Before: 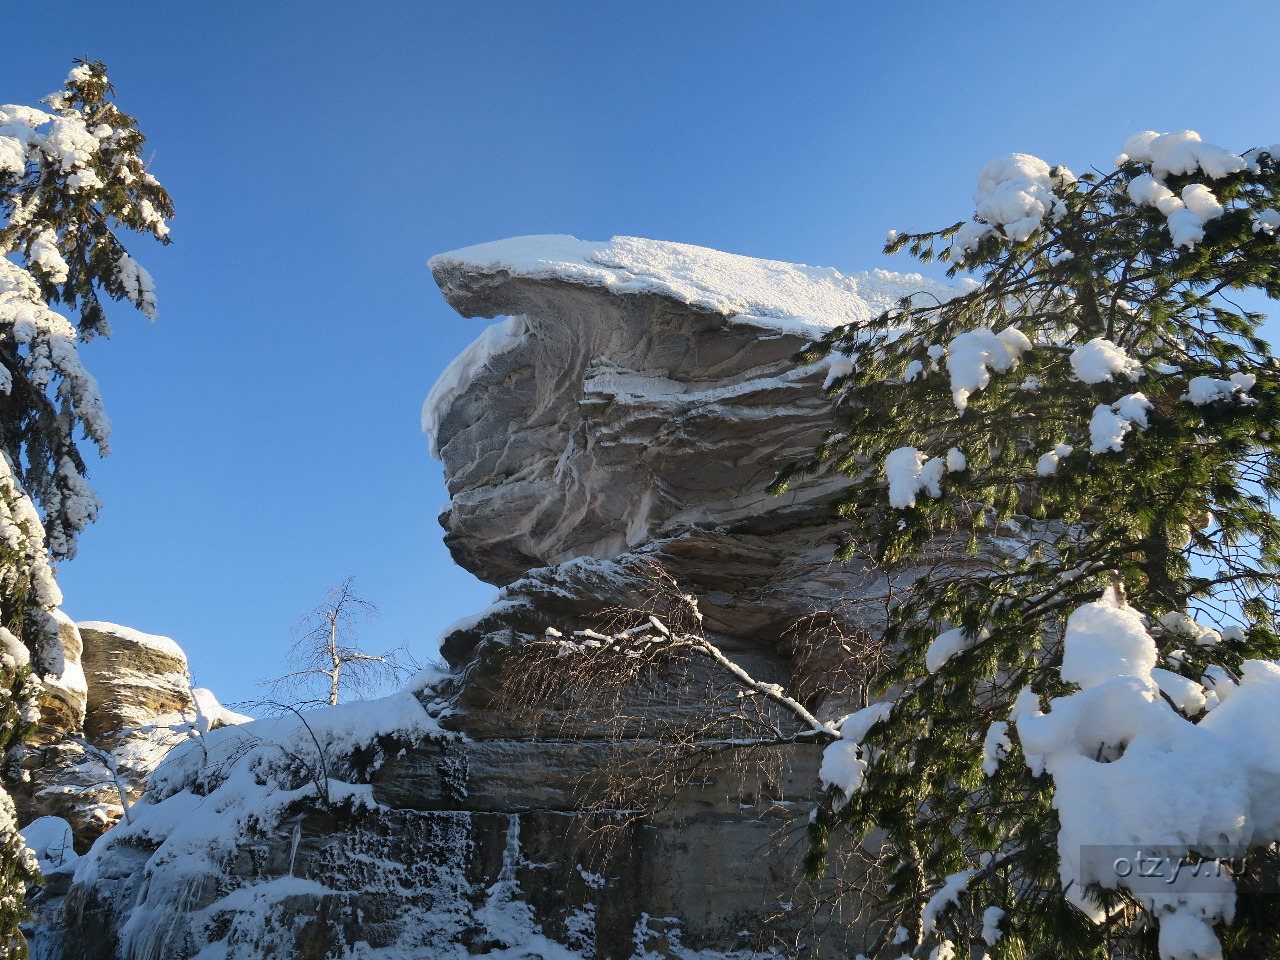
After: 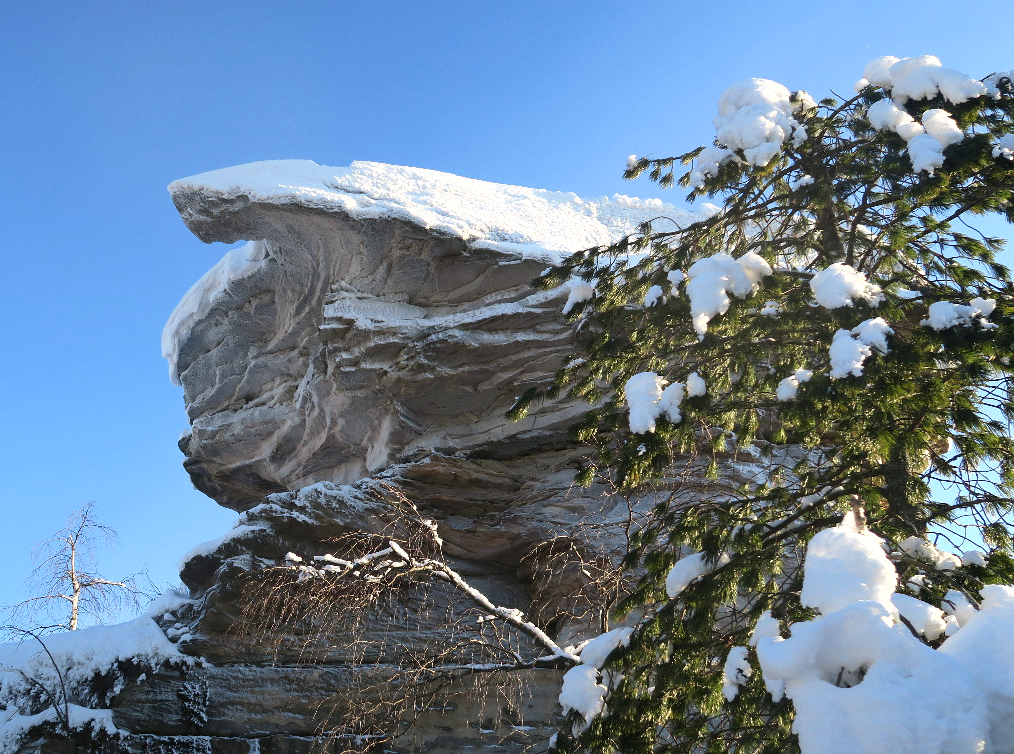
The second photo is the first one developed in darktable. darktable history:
crop and rotate: left 20.372%, top 7.898%, right 0.407%, bottom 13.535%
exposure: black level correction 0.001, exposure 0.499 EV, compensate highlight preservation false
